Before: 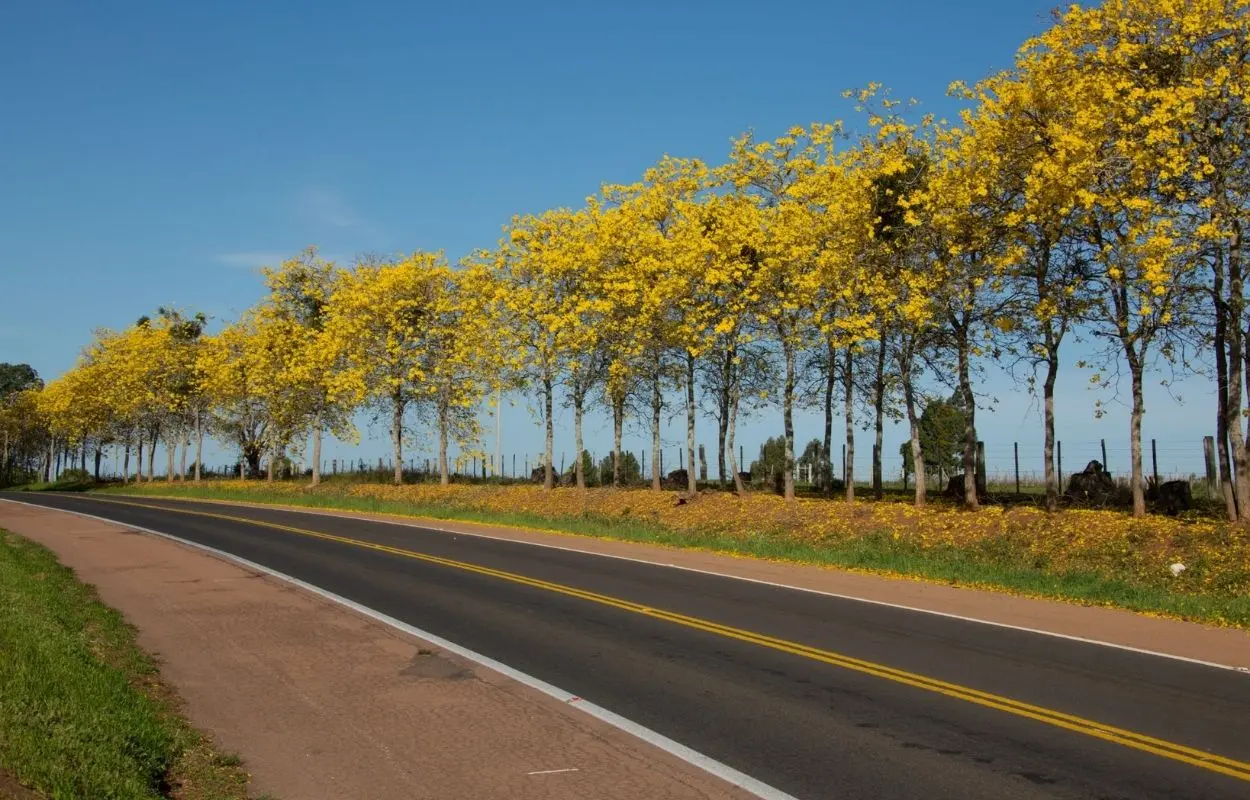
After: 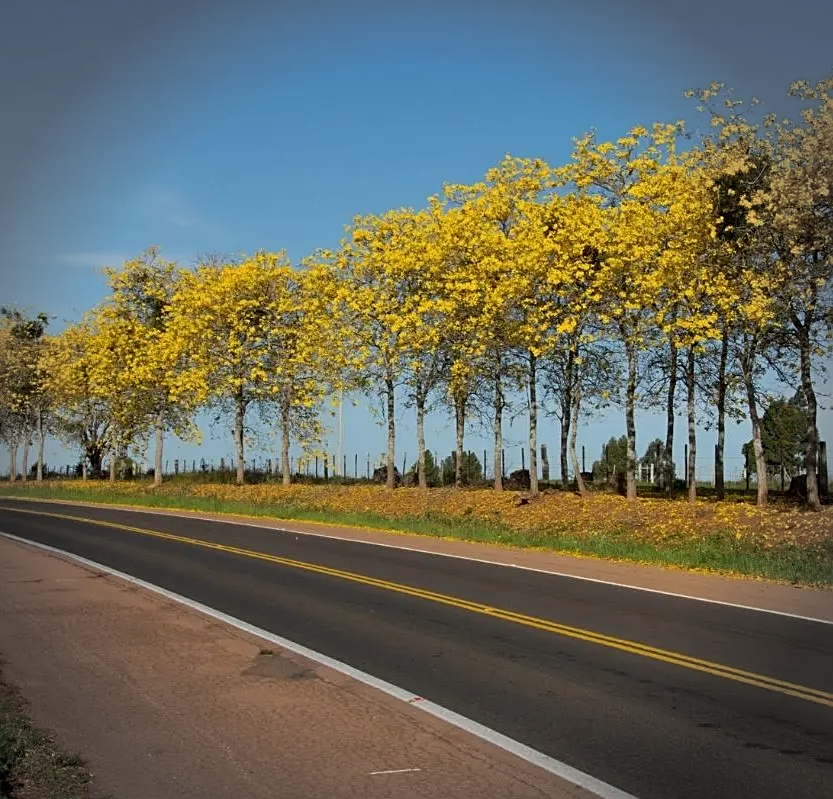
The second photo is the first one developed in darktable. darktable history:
vignetting: fall-off radius 31.48%, brightness -0.472
crop and rotate: left 12.648%, right 20.685%
sharpen: on, module defaults
